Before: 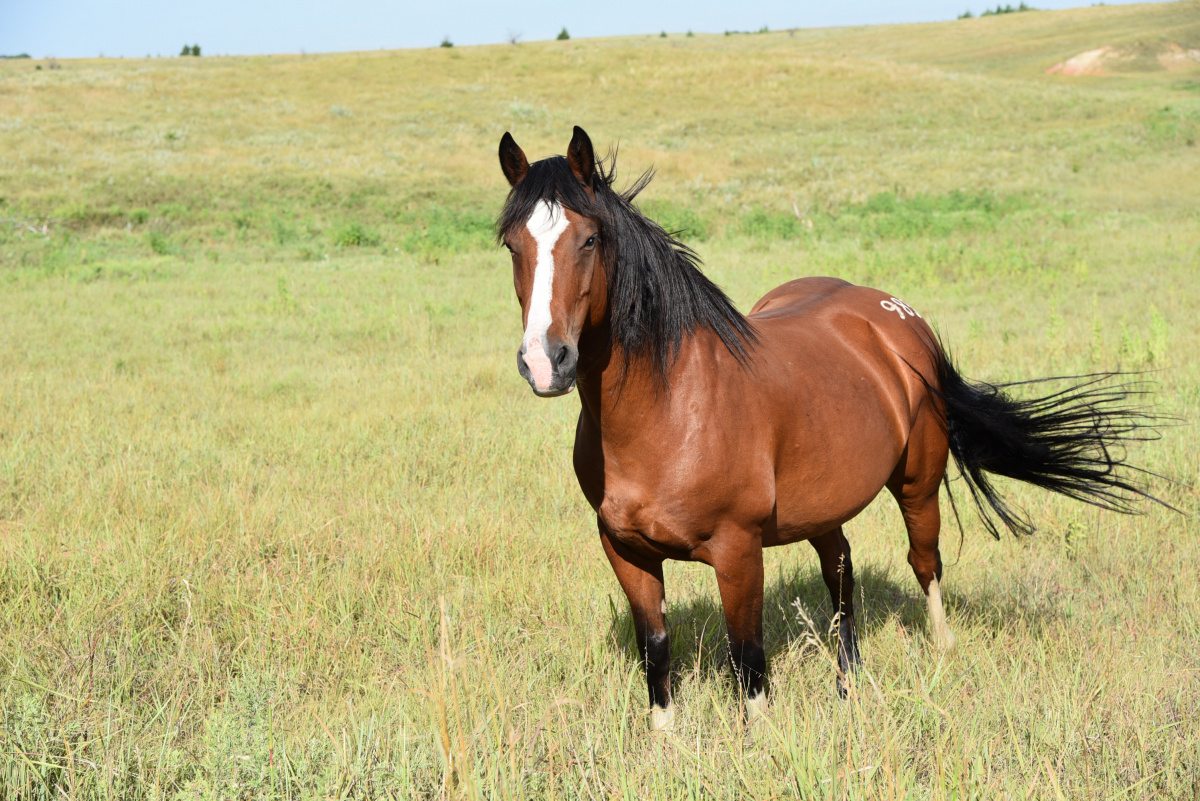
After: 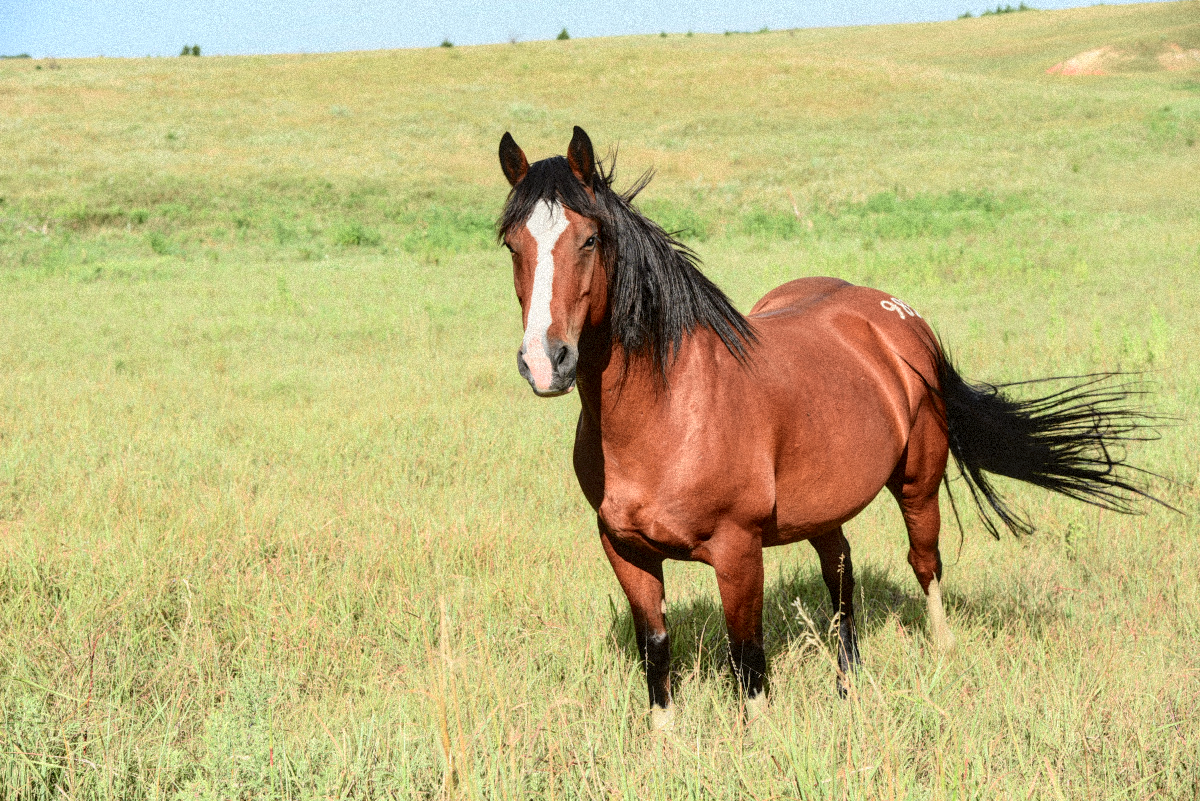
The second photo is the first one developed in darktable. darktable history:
grain: coarseness 9.38 ISO, strength 34.99%, mid-tones bias 0%
tone curve: curves: ch0 [(0, 0.021) (0.049, 0.044) (0.152, 0.14) (0.328, 0.377) (0.473, 0.543) (0.641, 0.705) (0.868, 0.887) (1, 0.969)]; ch1 [(0, 0) (0.322, 0.328) (0.43, 0.425) (0.474, 0.466) (0.502, 0.503) (0.522, 0.526) (0.564, 0.591) (0.602, 0.632) (0.677, 0.701) (0.859, 0.885) (1, 1)]; ch2 [(0, 0) (0.33, 0.301) (0.447, 0.44) (0.487, 0.496) (0.502, 0.516) (0.535, 0.554) (0.565, 0.598) (0.618, 0.629) (1, 1)], color space Lab, independent channels, preserve colors none
local contrast: on, module defaults
